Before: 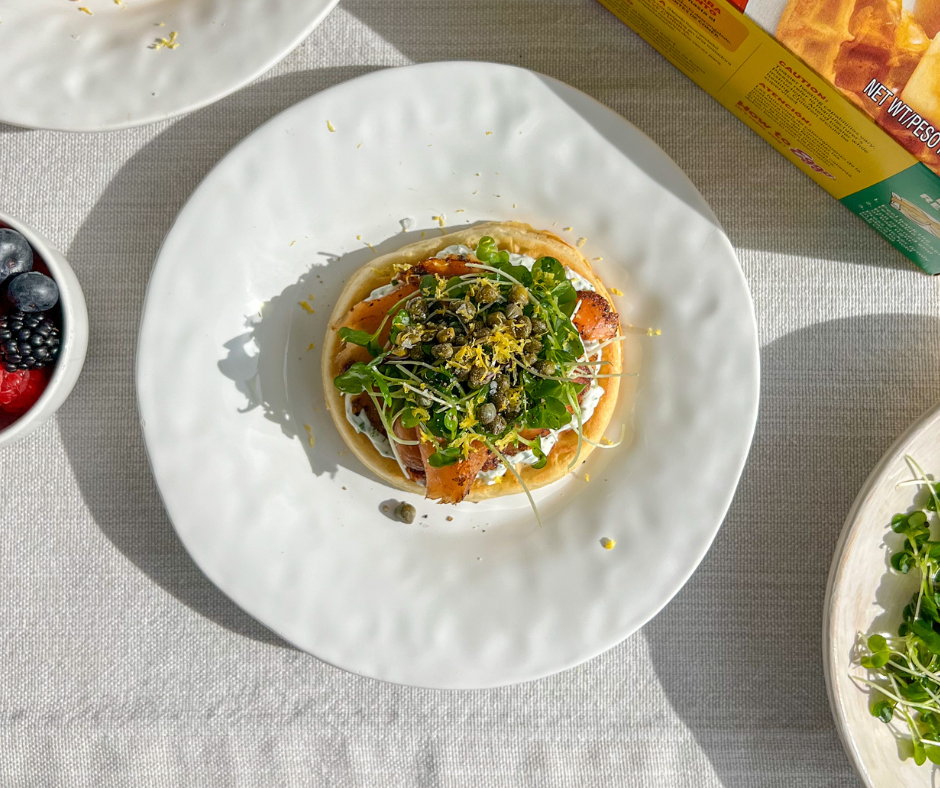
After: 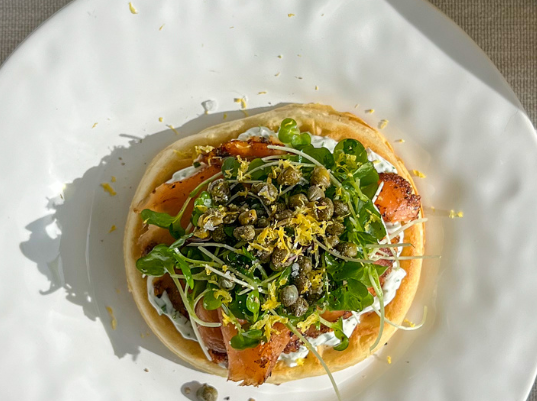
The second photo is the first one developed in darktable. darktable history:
crop: left 21.089%, top 14.992%, right 21.766%, bottom 34.014%
